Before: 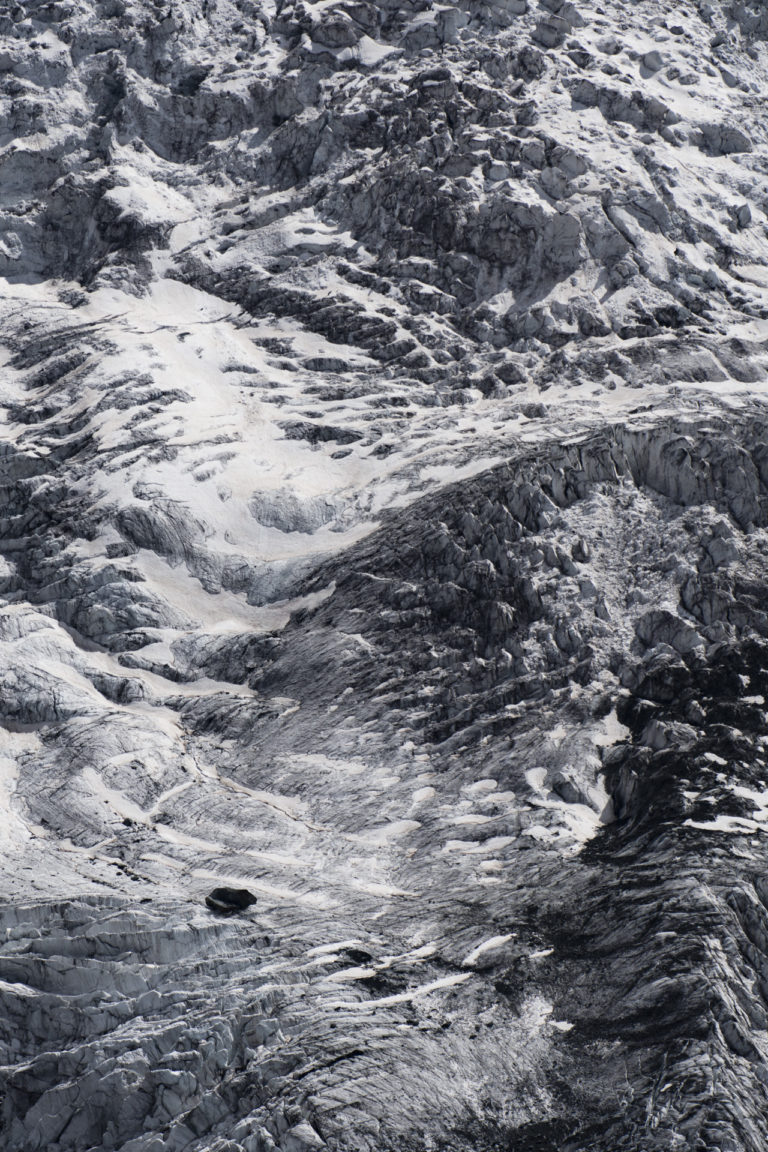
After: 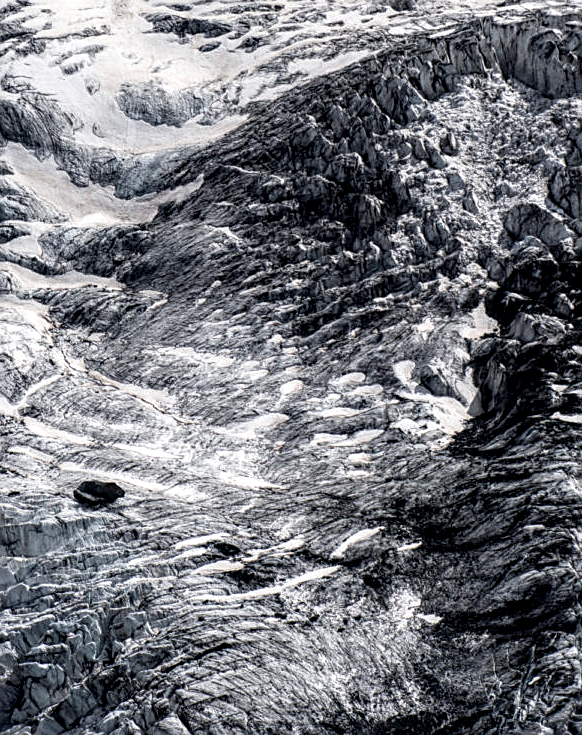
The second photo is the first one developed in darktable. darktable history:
sharpen: on, module defaults
crop and rotate: left 17.227%, top 35.4%, right 6.892%, bottom 0.79%
local contrast: highlights 78%, shadows 56%, detail 174%, midtone range 0.421
